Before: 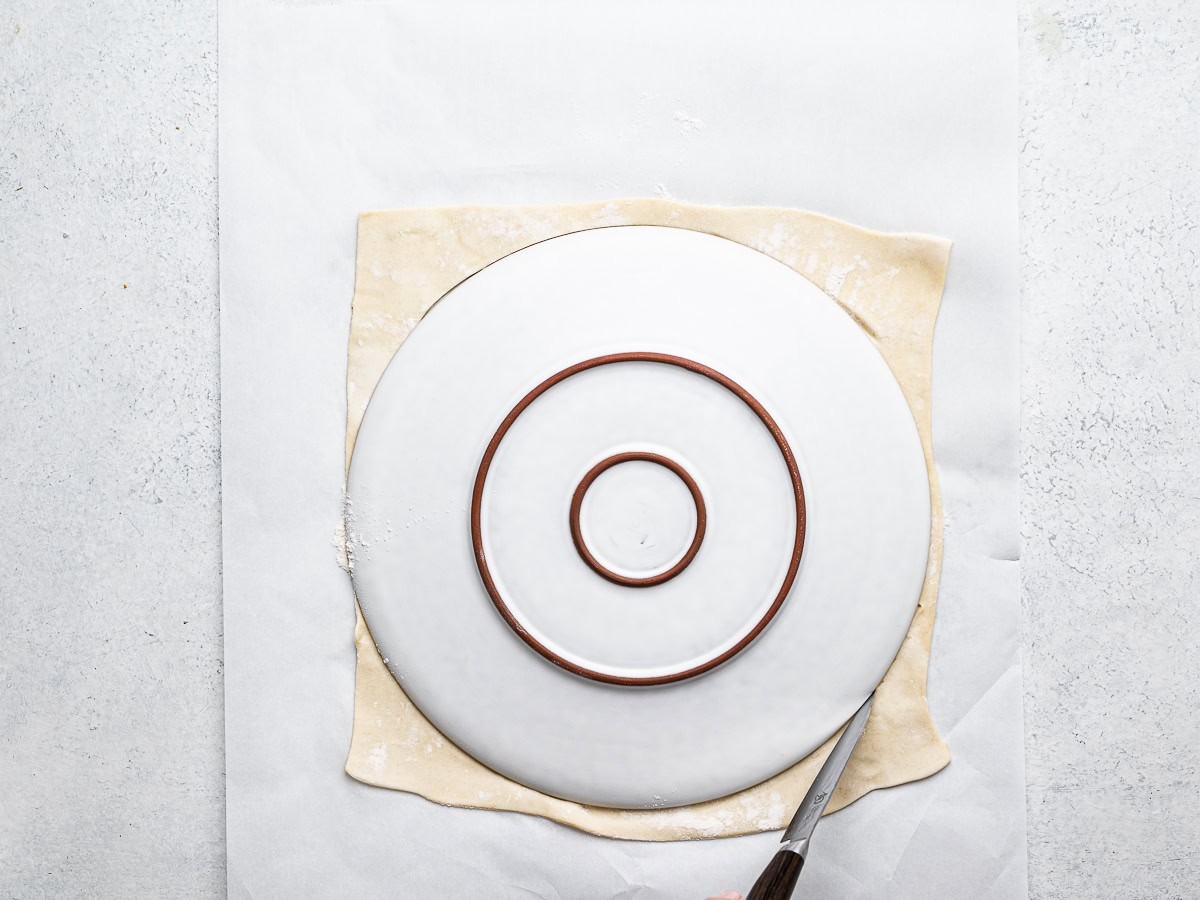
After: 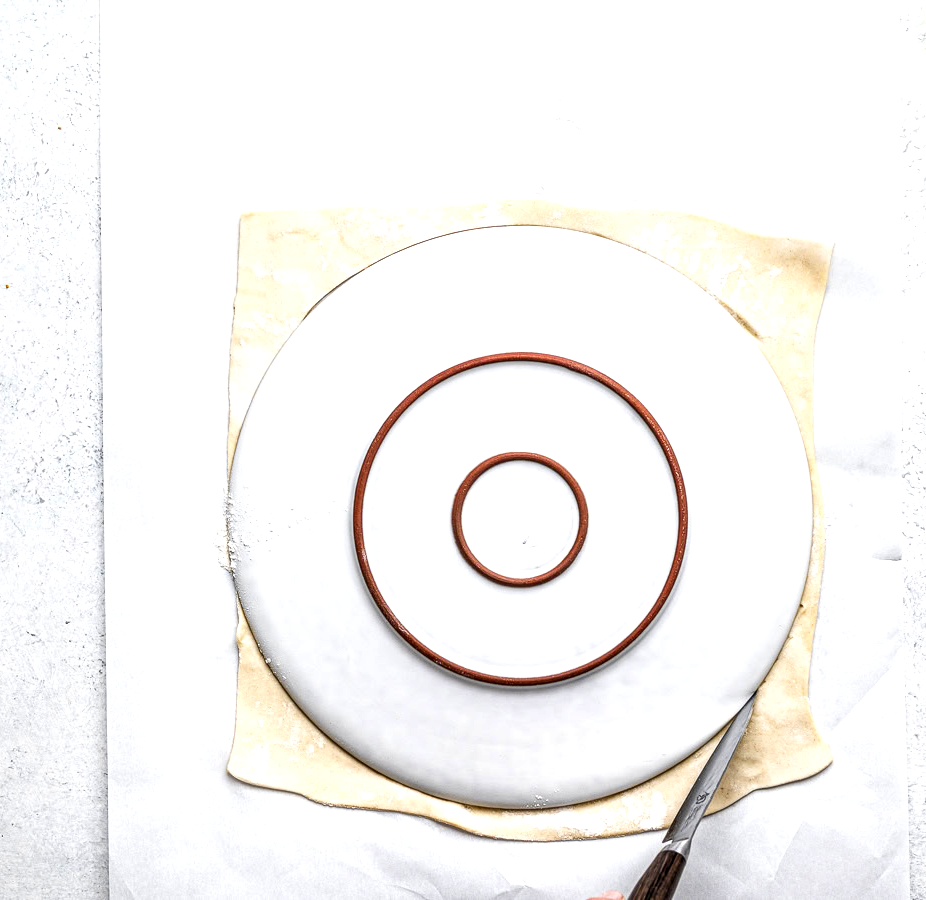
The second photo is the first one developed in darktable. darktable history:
exposure: exposure 0.422 EV, compensate exposure bias true, compensate highlight preservation false
contrast brightness saturation: contrast 0.074, brightness 0.081, saturation 0.176
crop: left 9.899%, right 12.877%
local contrast: highlights 2%, shadows 4%, detail 182%
